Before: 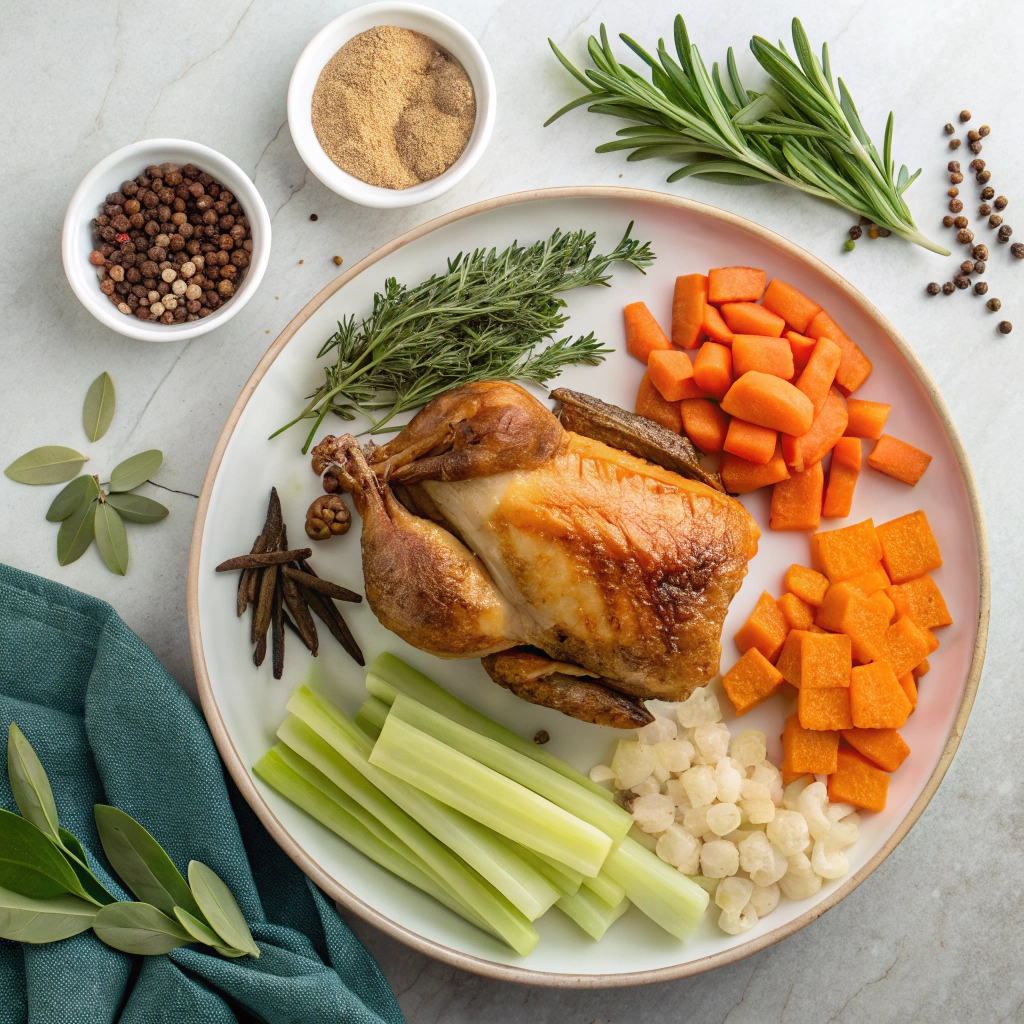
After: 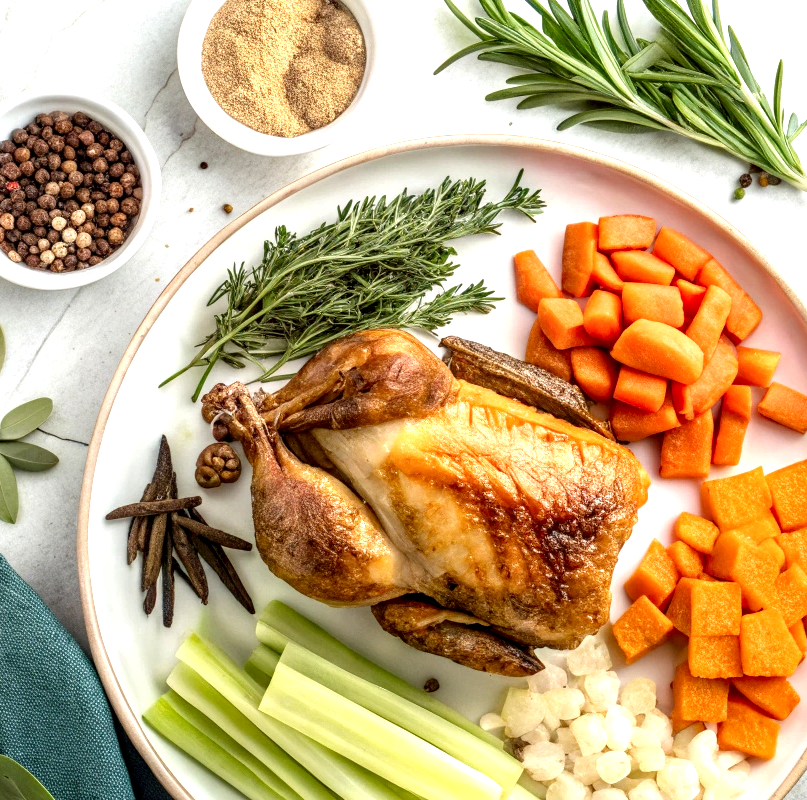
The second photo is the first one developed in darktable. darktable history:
local contrast: detail 150%
exposure: black level correction 0.001, exposure 0.675 EV, compensate highlight preservation false
crop and rotate: left 10.77%, top 5.1%, right 10.41%, bottom 16.76%
